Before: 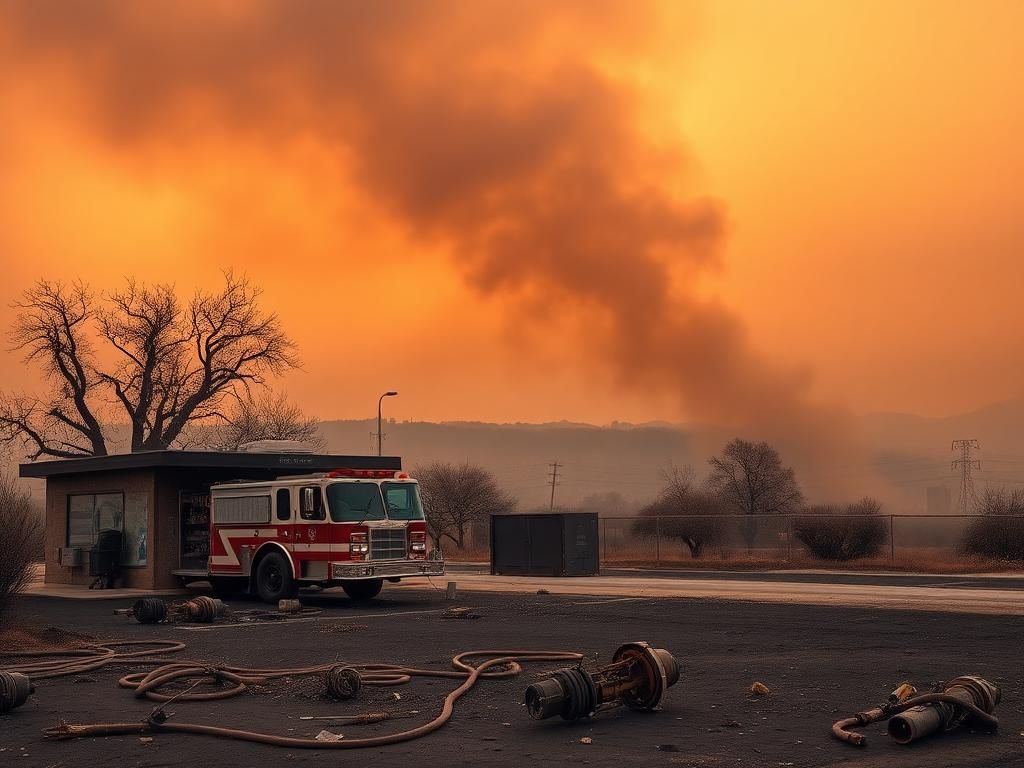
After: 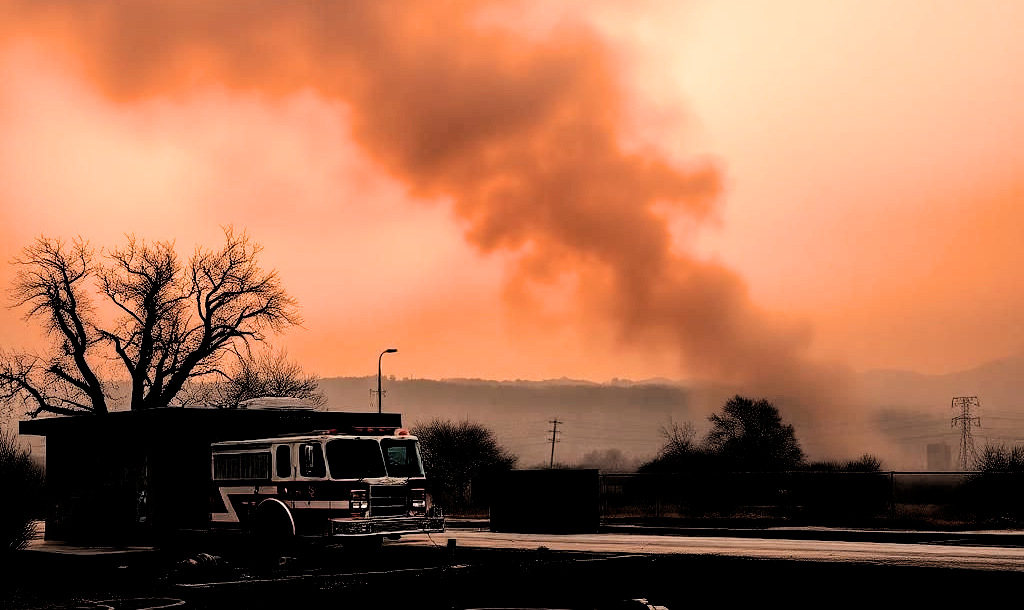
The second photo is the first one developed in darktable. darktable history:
tone equalizer: -8 EV -0.435 EV, -7 EV -0.37 EV, -6 EV -0.304 EV, -5 EV -0.247 EV, -3 EV 0.224 EV, -2 EV 0.333 EV, -1 EV 0.377 EV, +0 EV 0.433 EV, edges refinement/feathering 500, mask exposure compensation -1.57 EV, preserve details no
filmic rgb: middle gray luminance 13.36%, black relative exposure -1.87 EV, white relative exposure 3.07 EV, target black luminance 0%, hardness 1.81, latitude 58.79%, contrast 1.741, highlights saturation mix 4.65%, shadows ↔ highlights balance -36.75%
crop and rotate: top 5.657%, bottom 14.867%
exposure: compensate highlight preservation false
